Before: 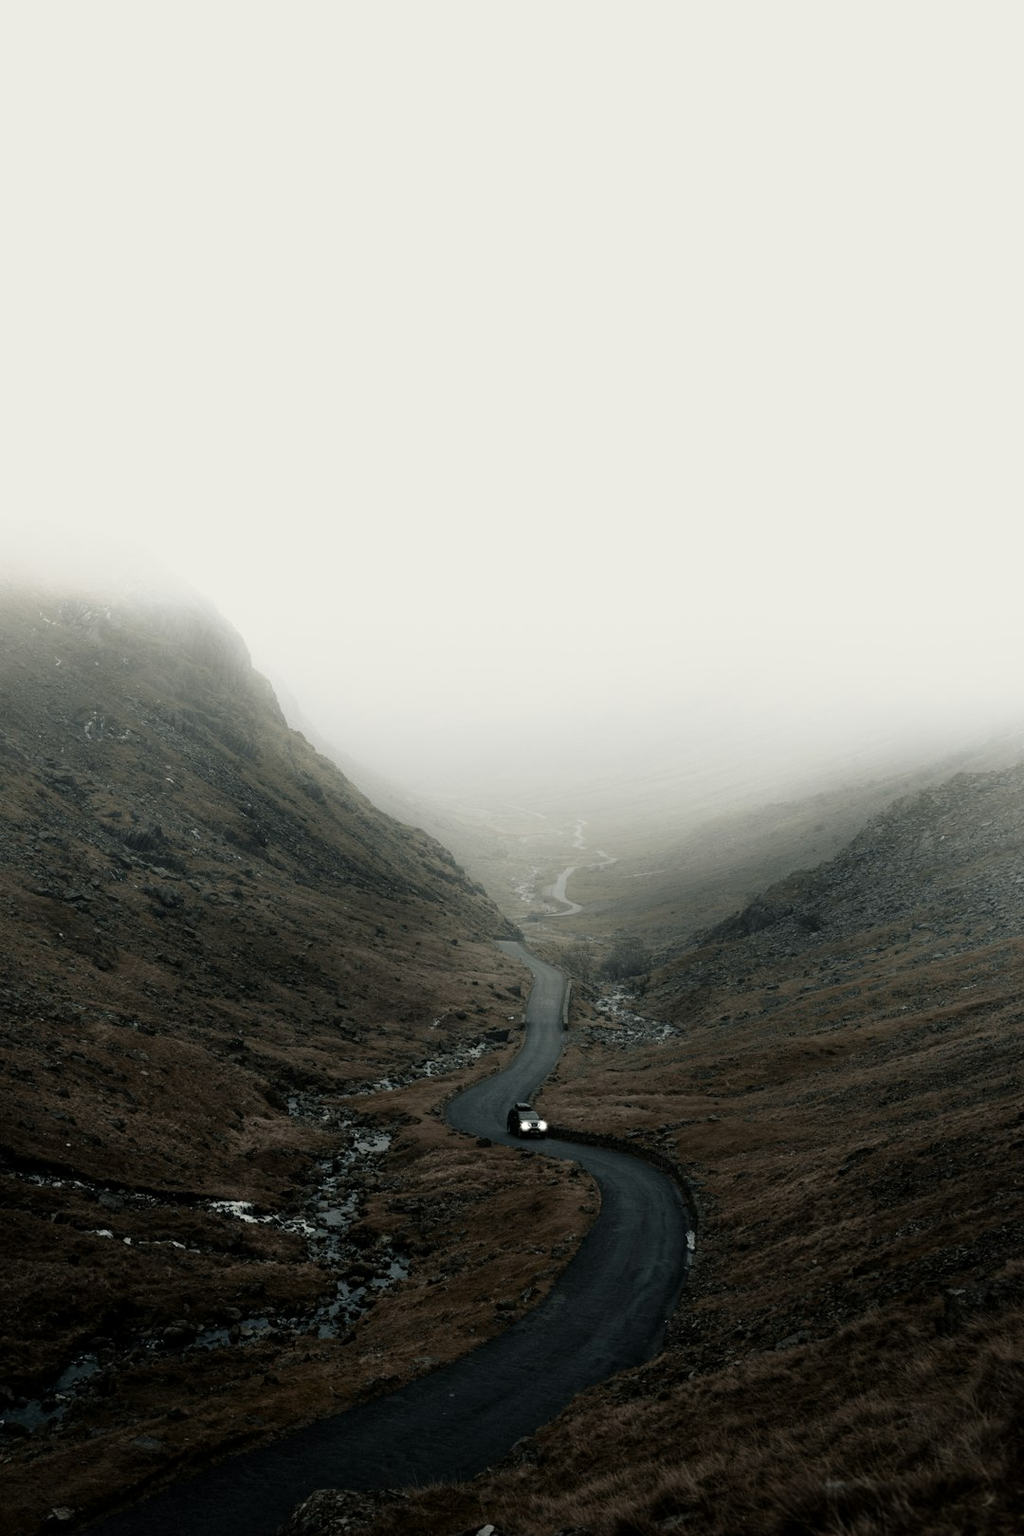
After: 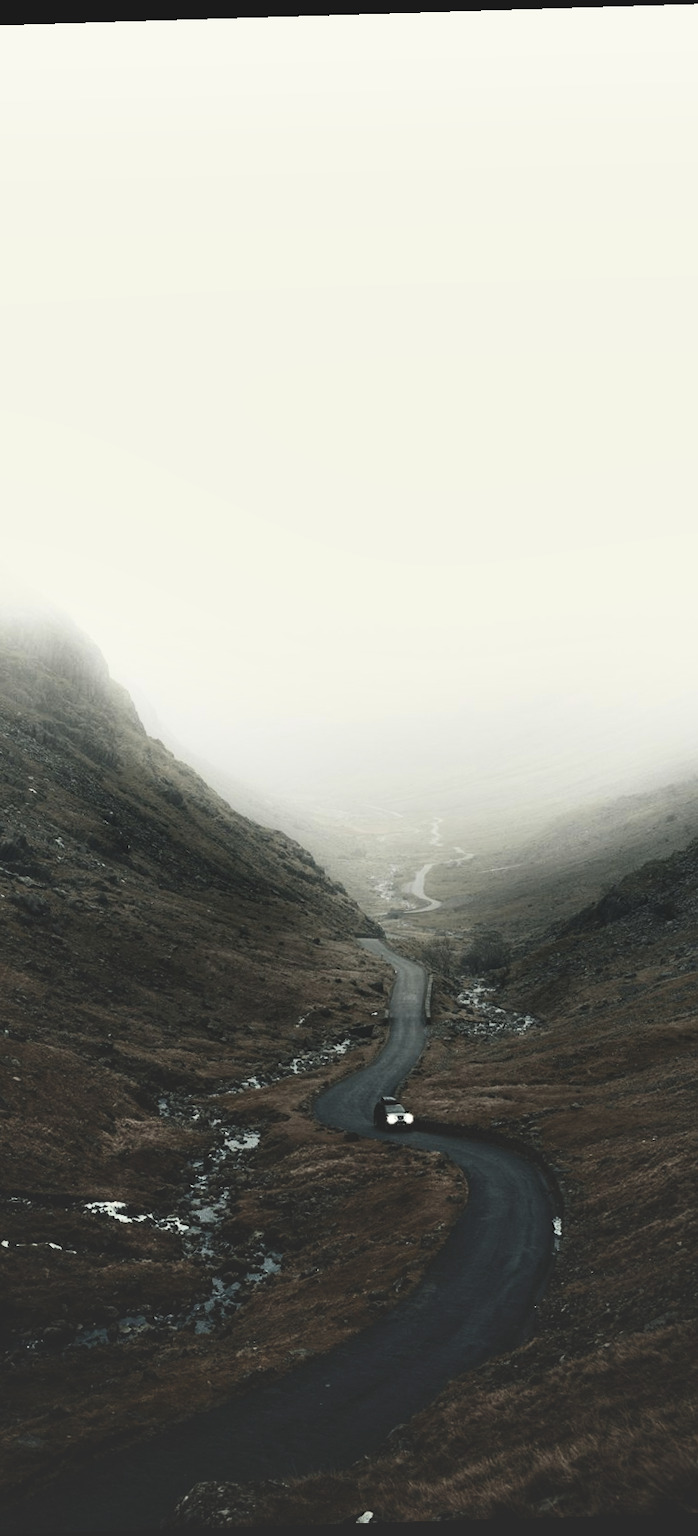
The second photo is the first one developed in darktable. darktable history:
rotate and perspective: rotation -1.75°, automatic cropping off
shadows and highlights: shadows 53, soften with gaussian
exposure: black level correction -0.041, exposure 0.064 EV, compensate highlight preservation false
vignetting: fall-off start 116.67%, fall-off radius 59.26%, brightness -0.31, saturation -0.056
contrast brightness saturation: contrast 0.32, brightness -0.08, saturation 0.17
crop and rotate: left 15.055%, right 18.278%
